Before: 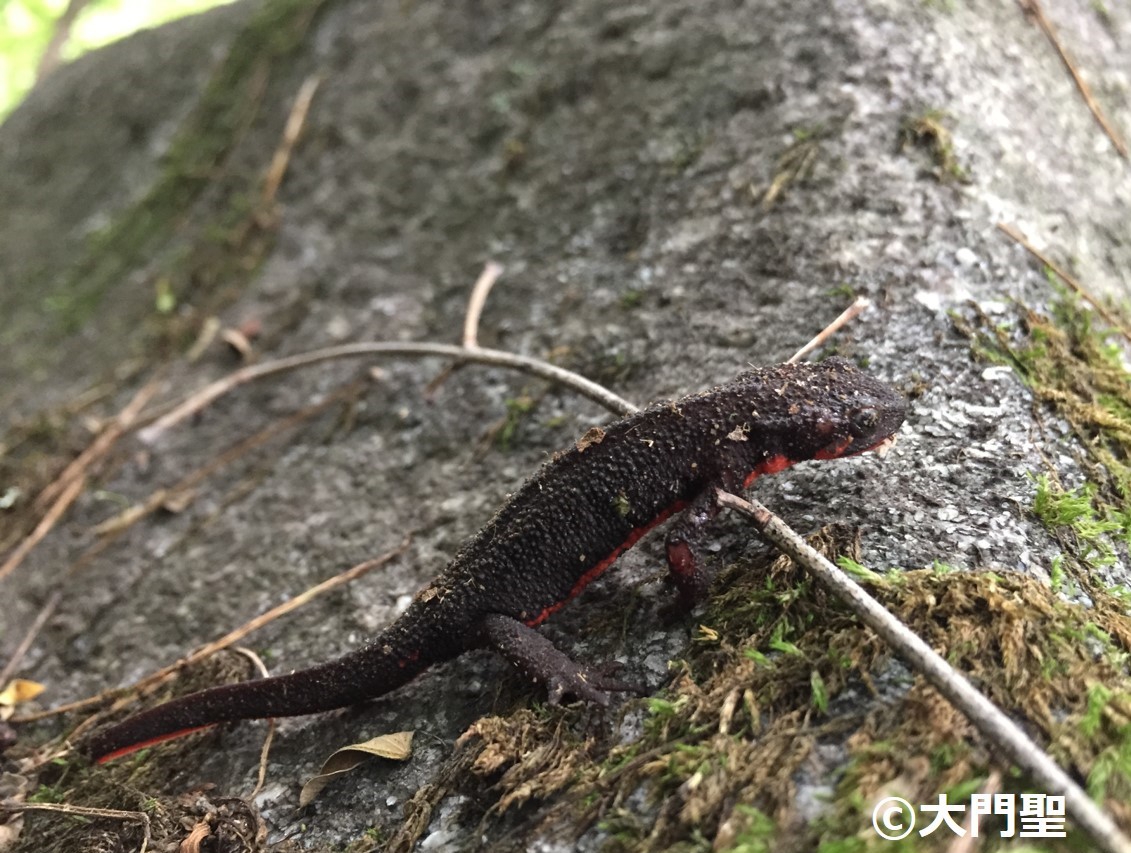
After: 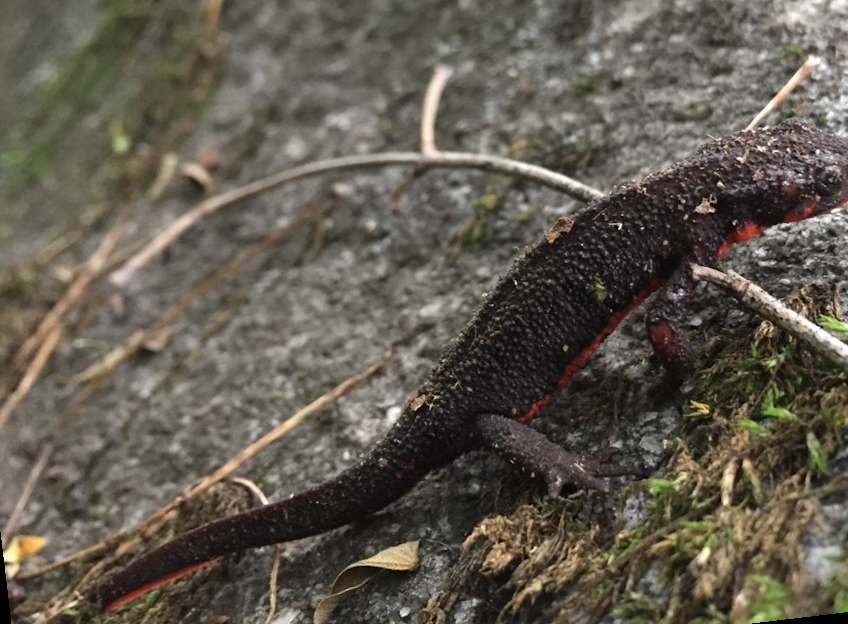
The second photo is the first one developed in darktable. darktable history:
rotate and perspective: rotation -6.83°, automatic cropping off
crop: left 6.488%, top 27.668%, right 24.183%, bottom 8.656%
